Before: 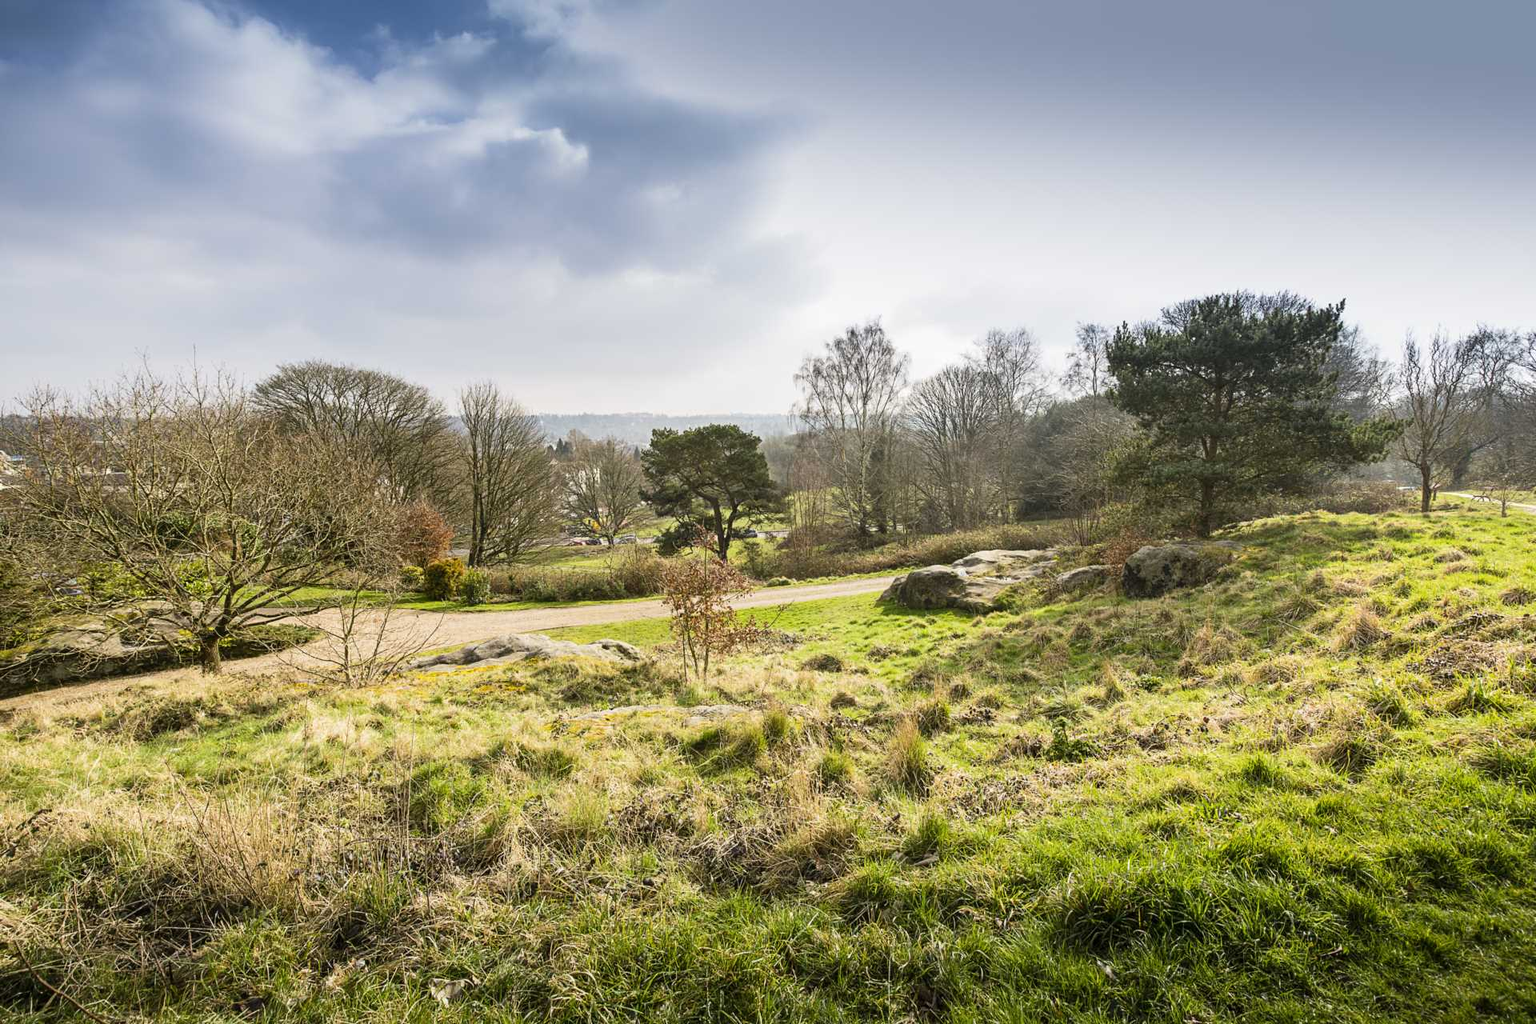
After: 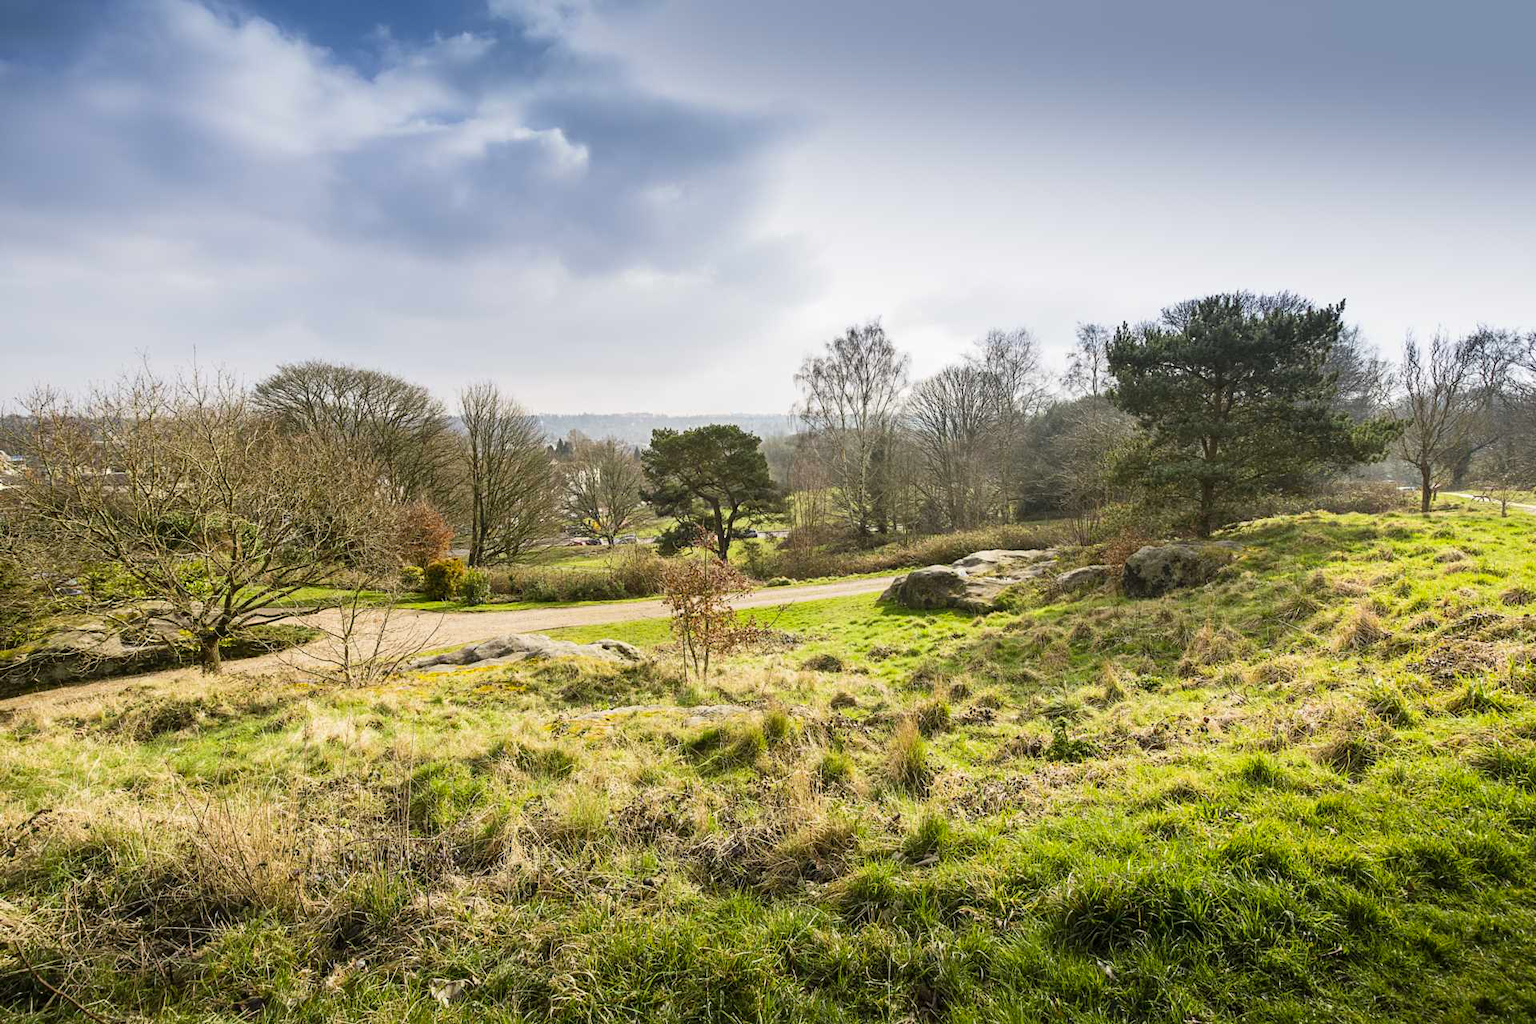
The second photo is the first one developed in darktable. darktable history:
contrast brightness saturation: saturation 0.099
